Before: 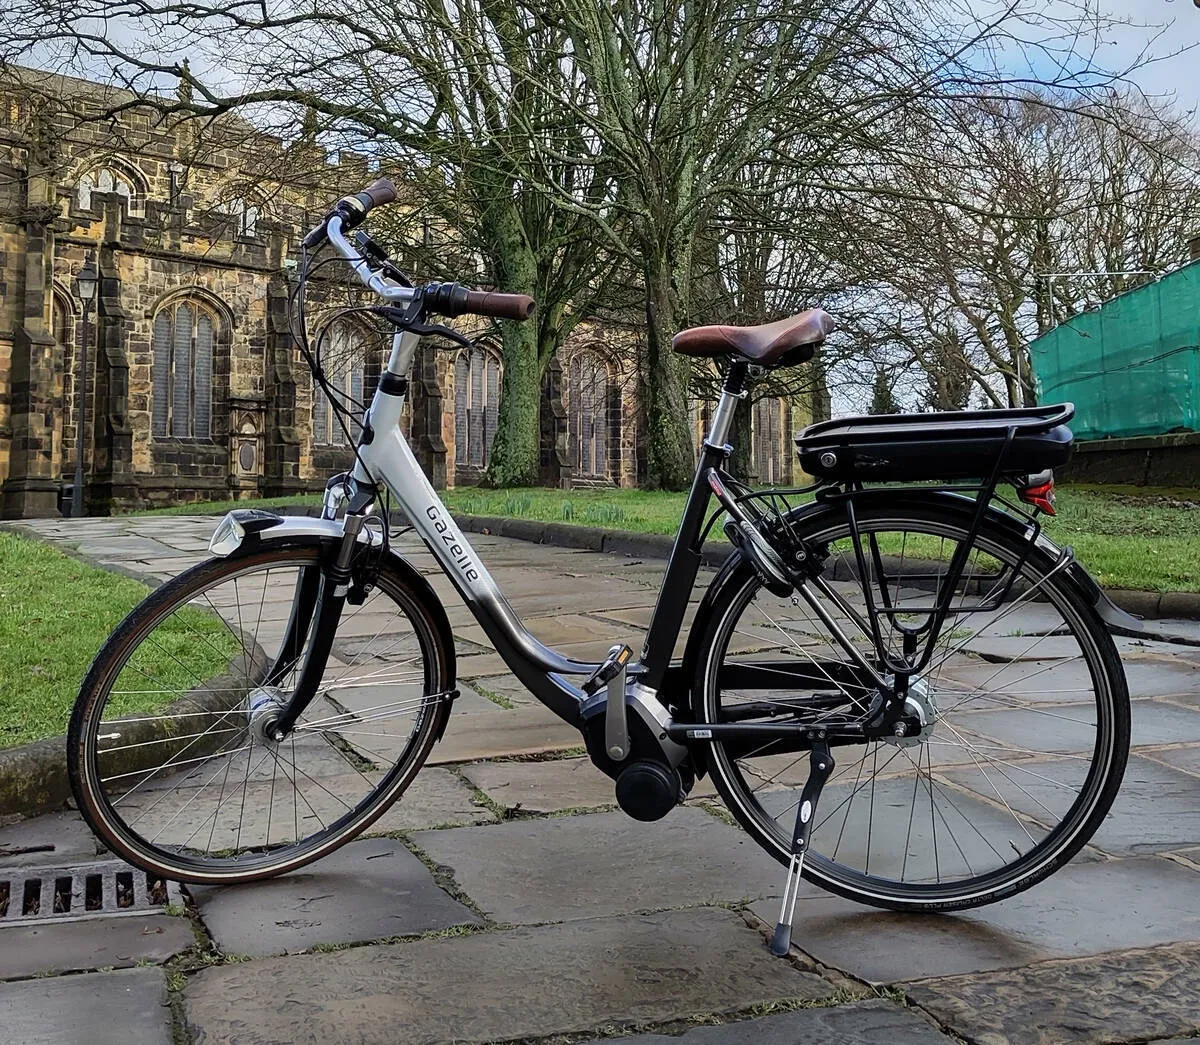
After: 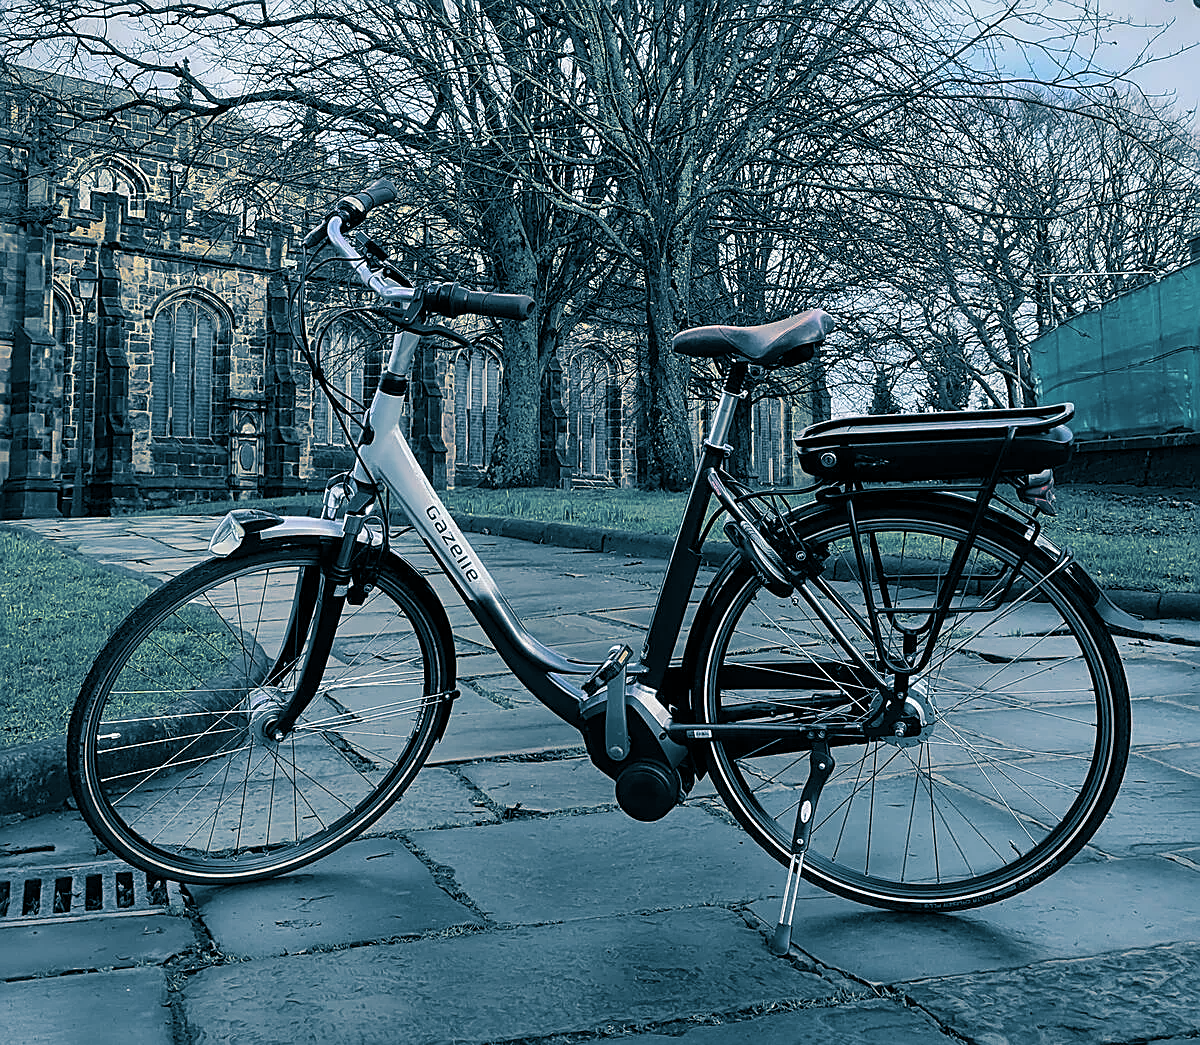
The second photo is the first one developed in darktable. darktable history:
sharpen: on, module defaults
split-toning: shadows › hue 212.4°, balance -70
